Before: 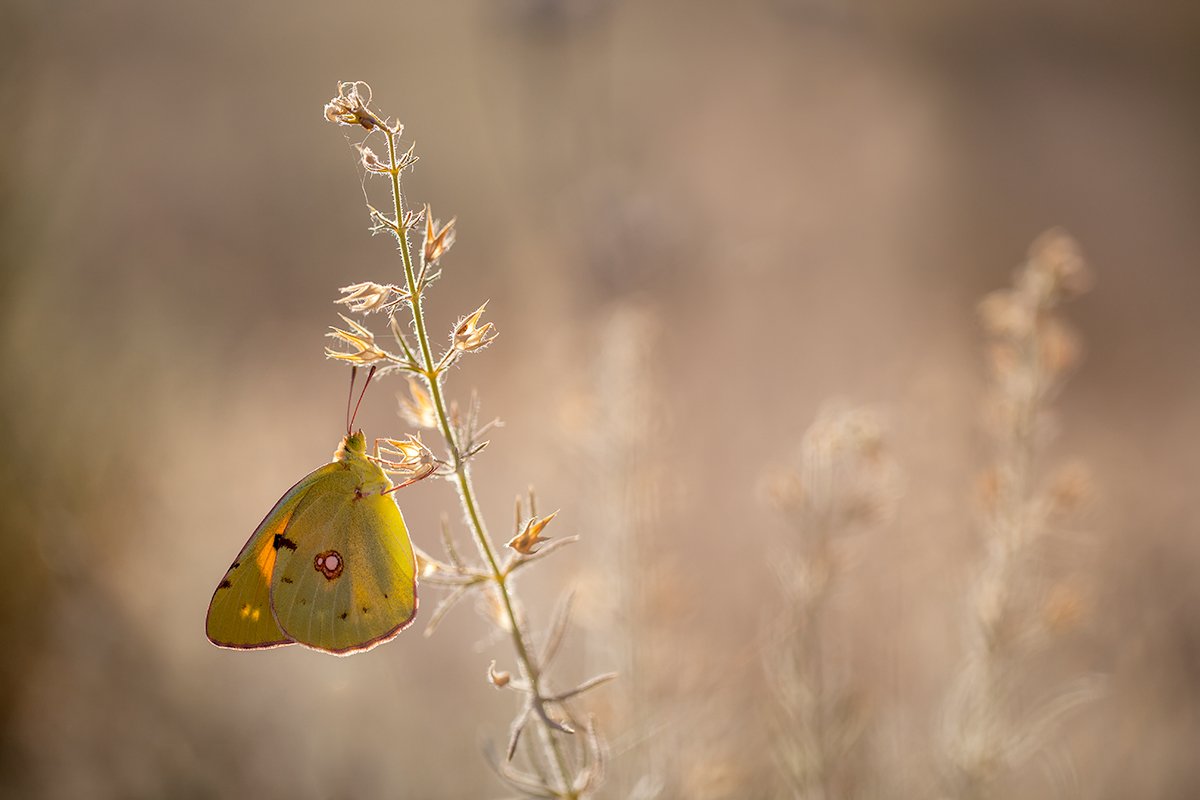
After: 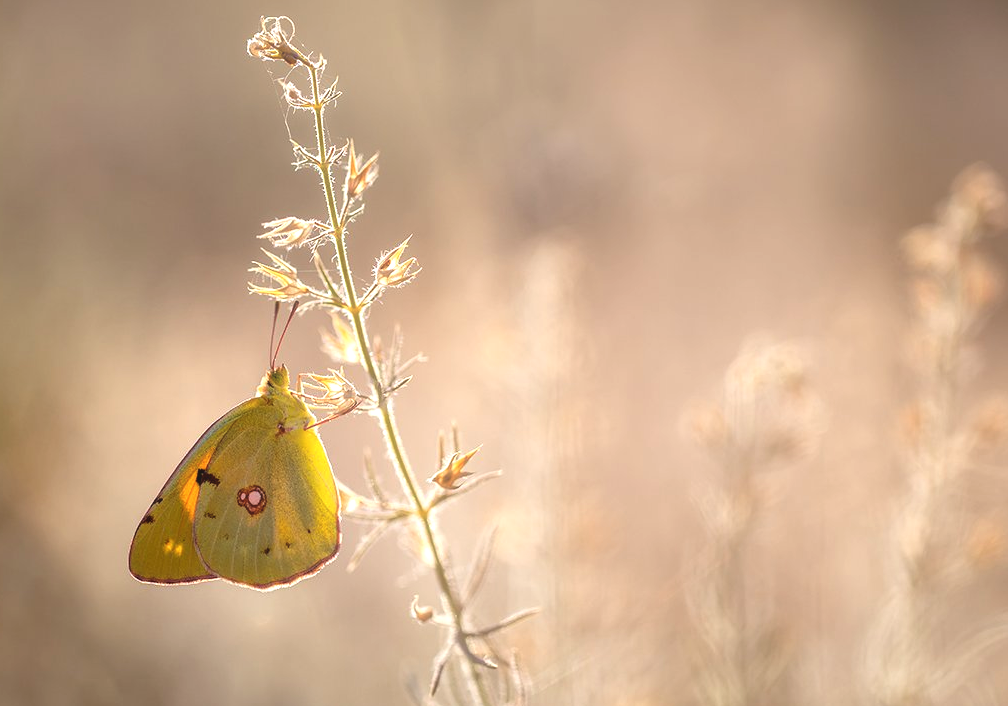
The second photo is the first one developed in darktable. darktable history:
crop: left 6.446%, top 8.188%, right 9.538%, bottom 3.548%
haze removal: strength -0.1, adaptive false
exposure: exposure 0.556 EV, compensate highlight preservation false
color balance: mode lift, gamma, gain (sRGB)
tone equalizer: -8 EV -1.84 EV, -7 EV -1.16 EV, -6 EV -1.62 EV, smoothing diameter 25%, edges refinement/feathering 10, preserve details guided filter
